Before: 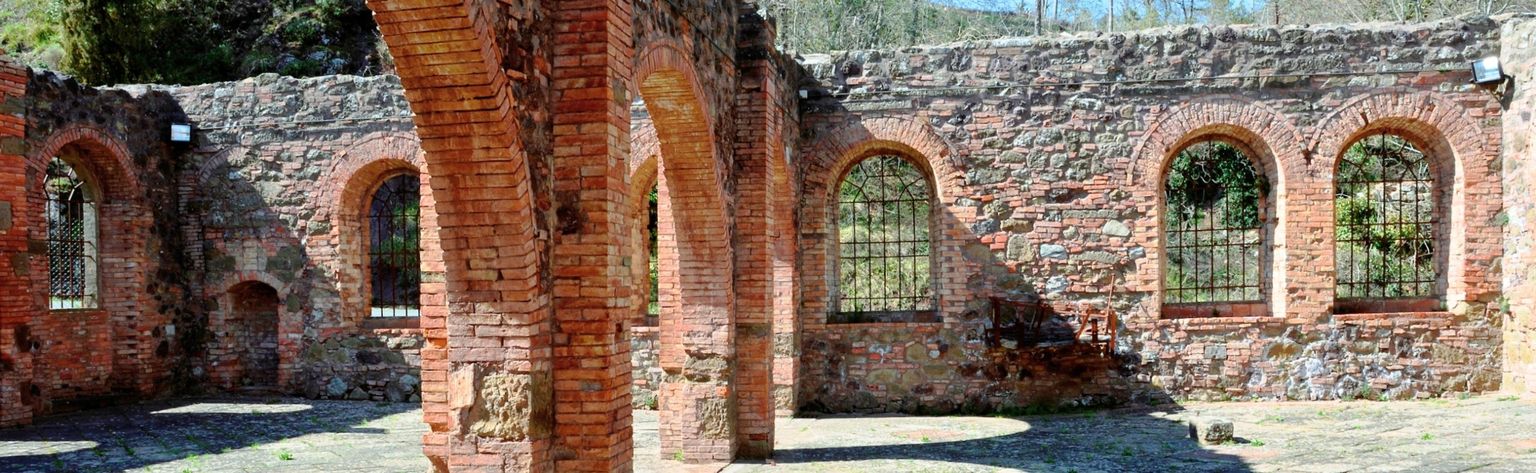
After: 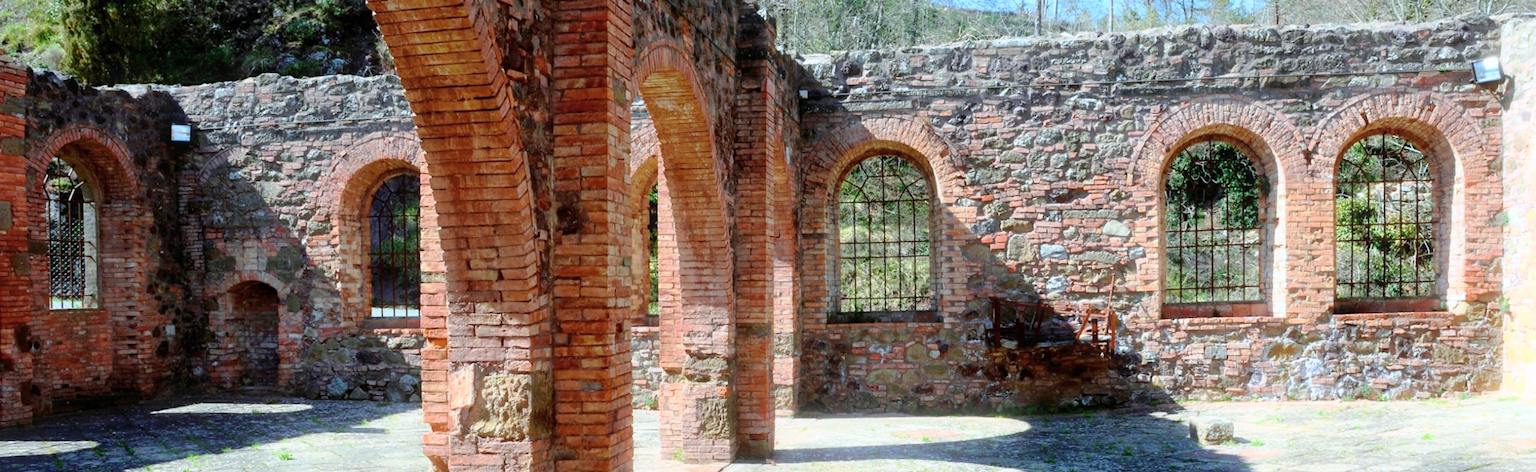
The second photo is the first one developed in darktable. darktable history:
bloom: size 5%, threshold 95%, strength 15%
white balance: red 0.974, blue 1.044
